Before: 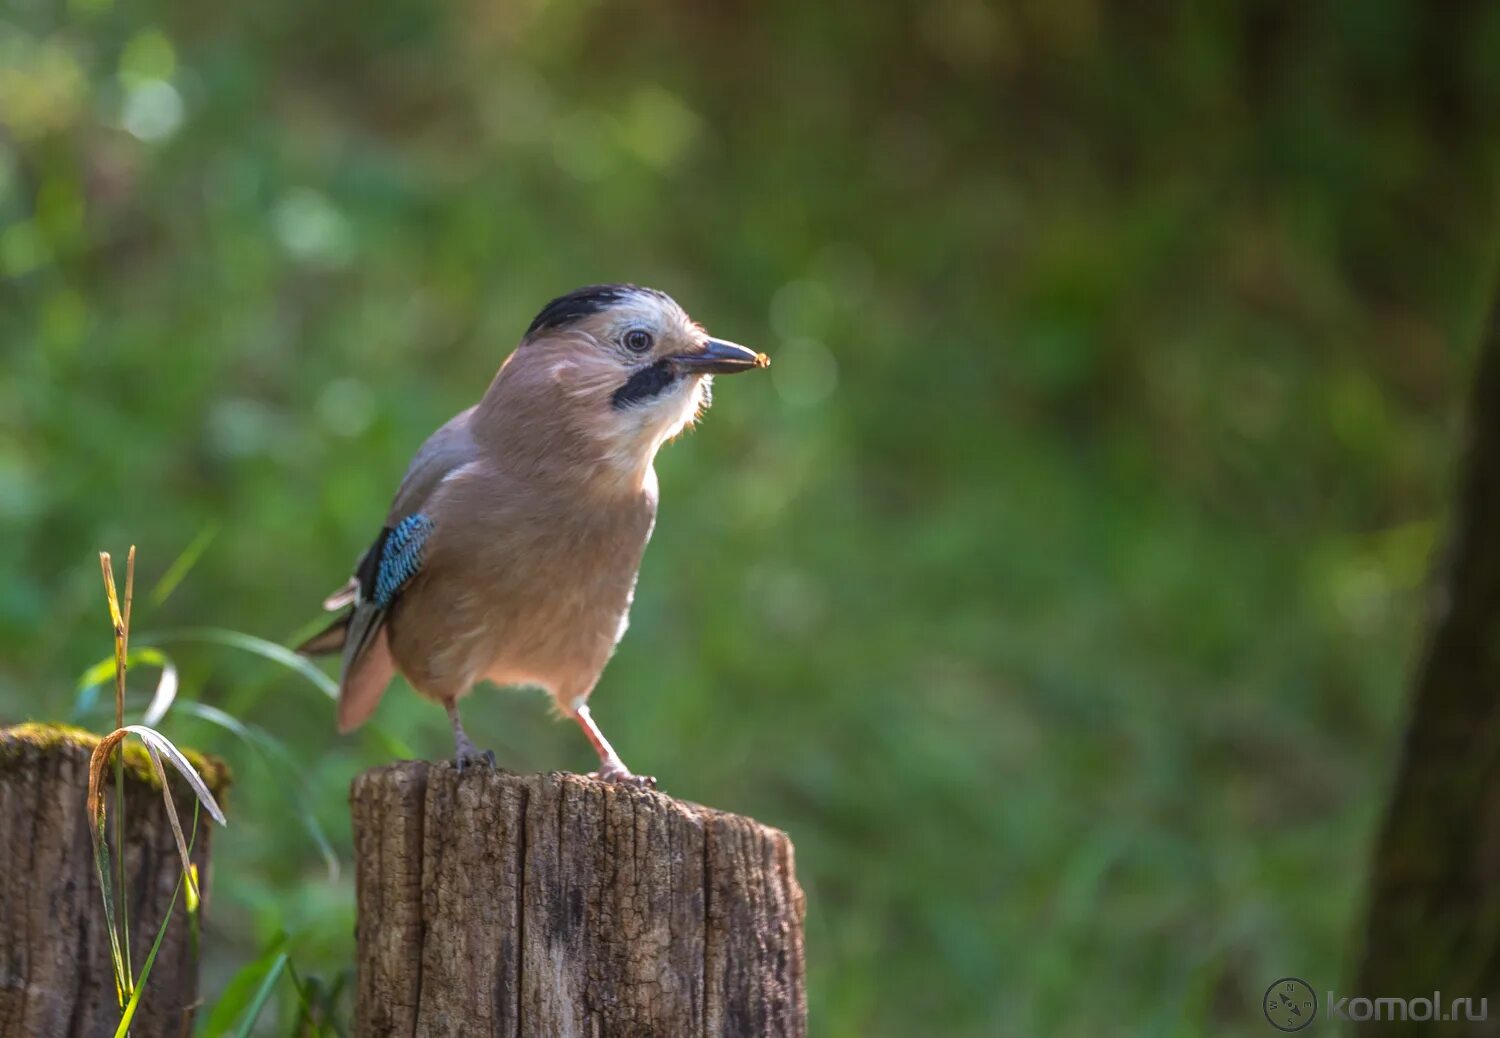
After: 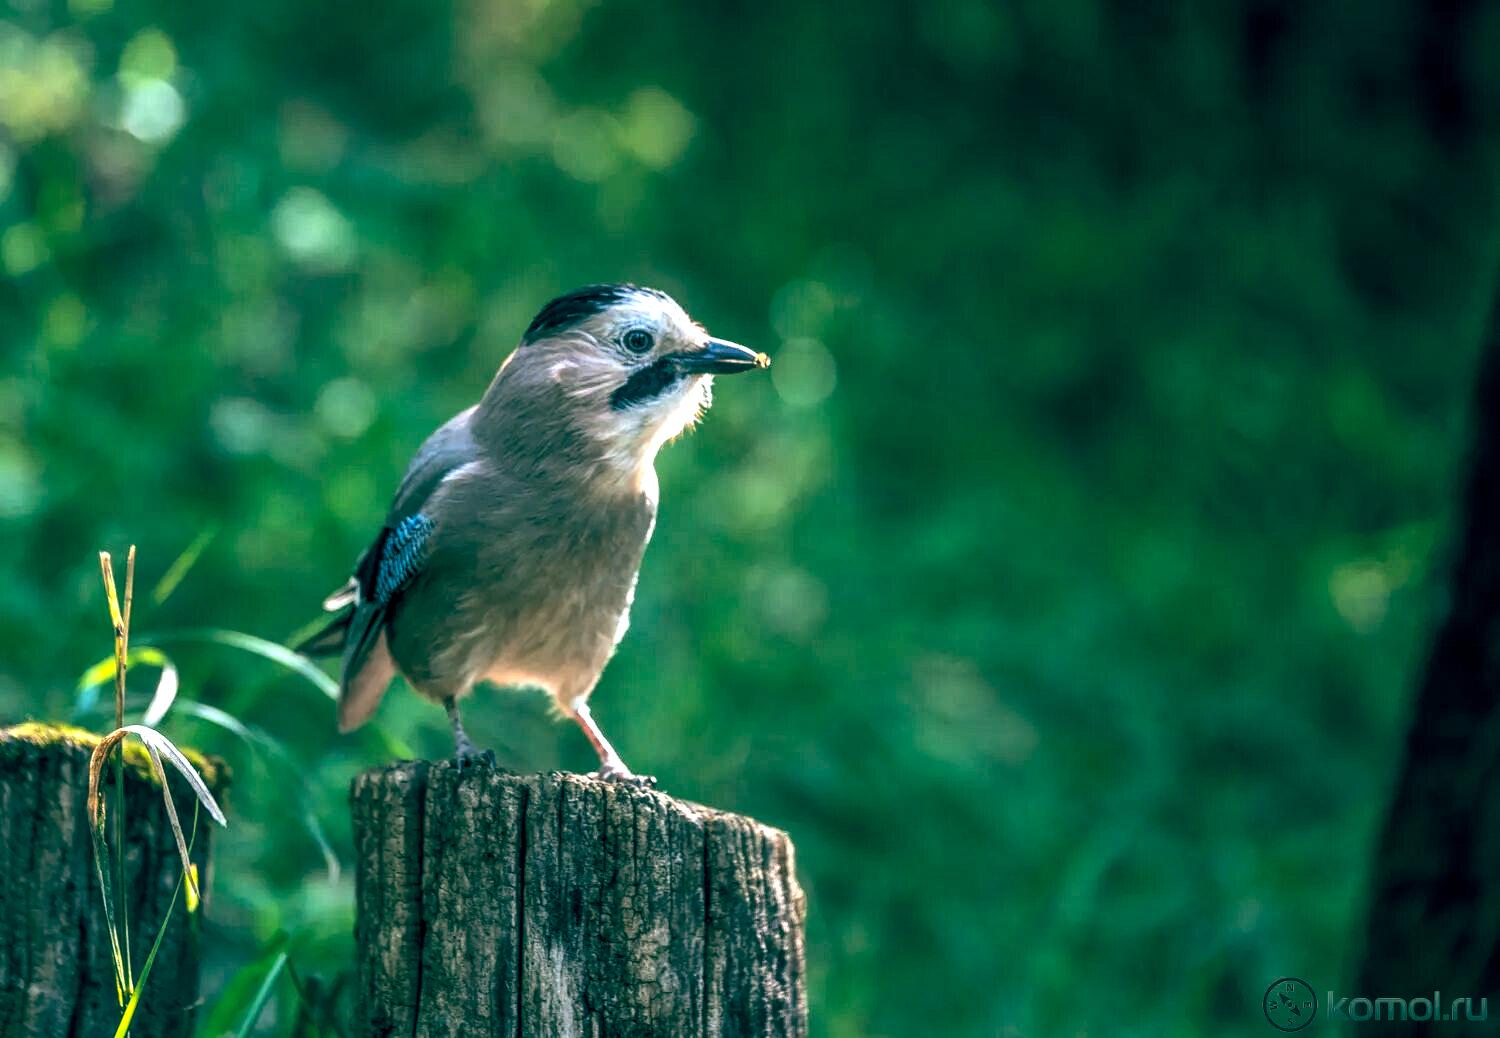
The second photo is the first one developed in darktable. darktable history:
tone equalizer: -8 EV -0.445 EV, -7 EV -0.402 EV, -6 EV -0.335 EV, -5 EV -0.208 EV, -3 EV 0.254 EV, -2 EV 0.319 EV, -1 EV 0.402 EV, +0 EV 0.39 EV, edges refinement/feathering 500, mask exposure compensation -1.57 EV, preserve details no
local contrast: on, module defaults
color balance rgb: global offset › luminance -0.544%, global offset › chroma 0.907%, global offset › hue 176.33°, perceptual saturation grading › global saturation 0.756%, perceptual brilliance grading › global brilliance 15.272%, perceptual brilliance grading › shadows -34.546%
